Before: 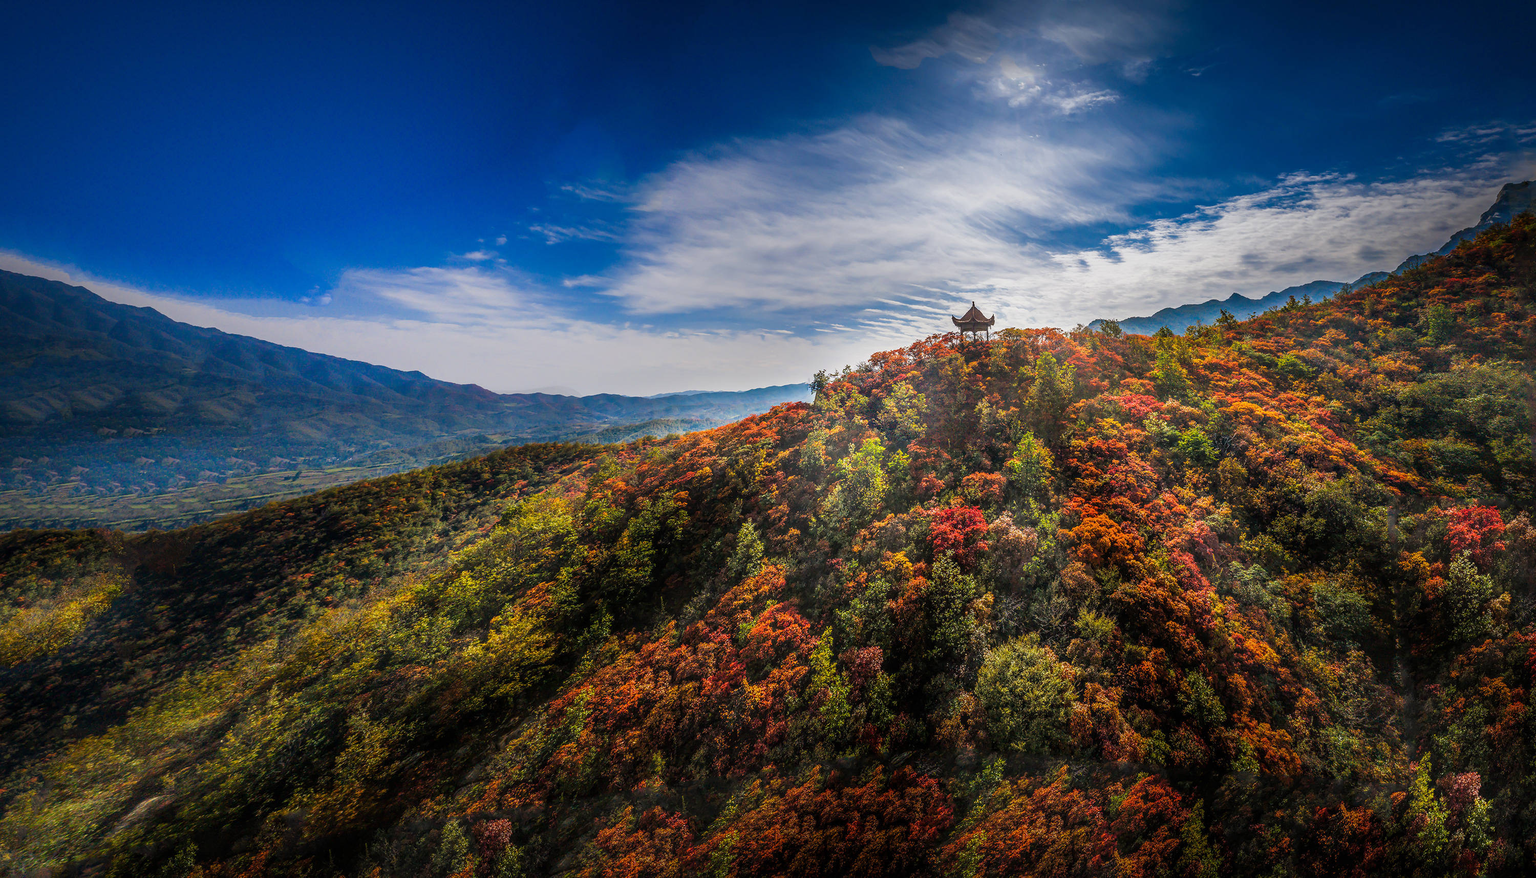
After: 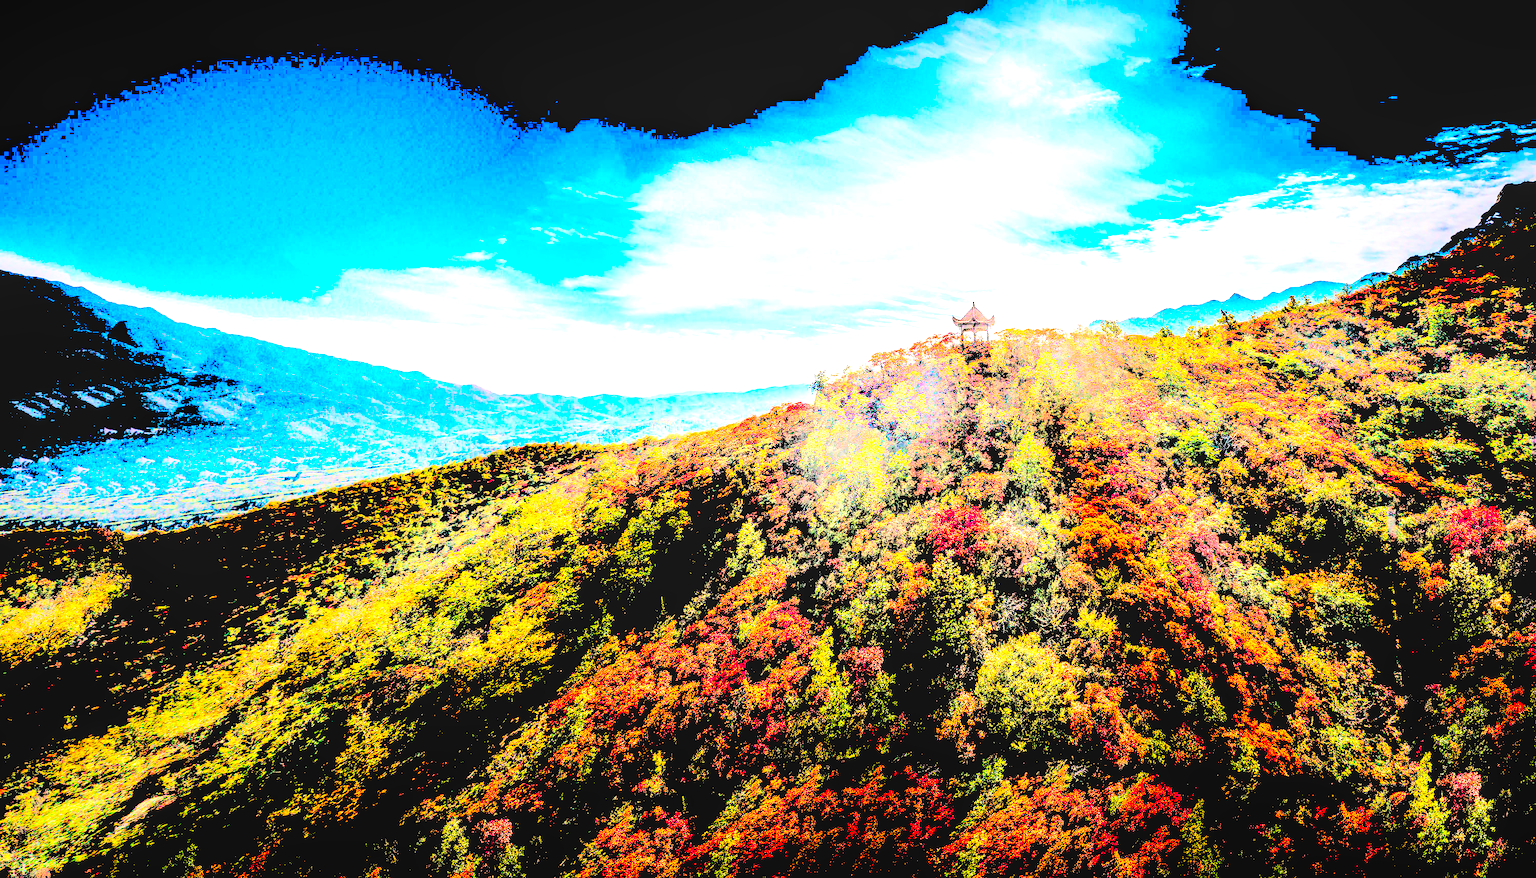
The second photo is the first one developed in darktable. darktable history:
local contrast: on, module defaults
levels: levels [0.246, 0.246, 0.506]
base curve: curves: ch0 [(0, 0) (0.028, 0.03) (0.121, 0.232) (0.46, 0.748) (0.859, 0.968) (1, 1)], preserve colors none
